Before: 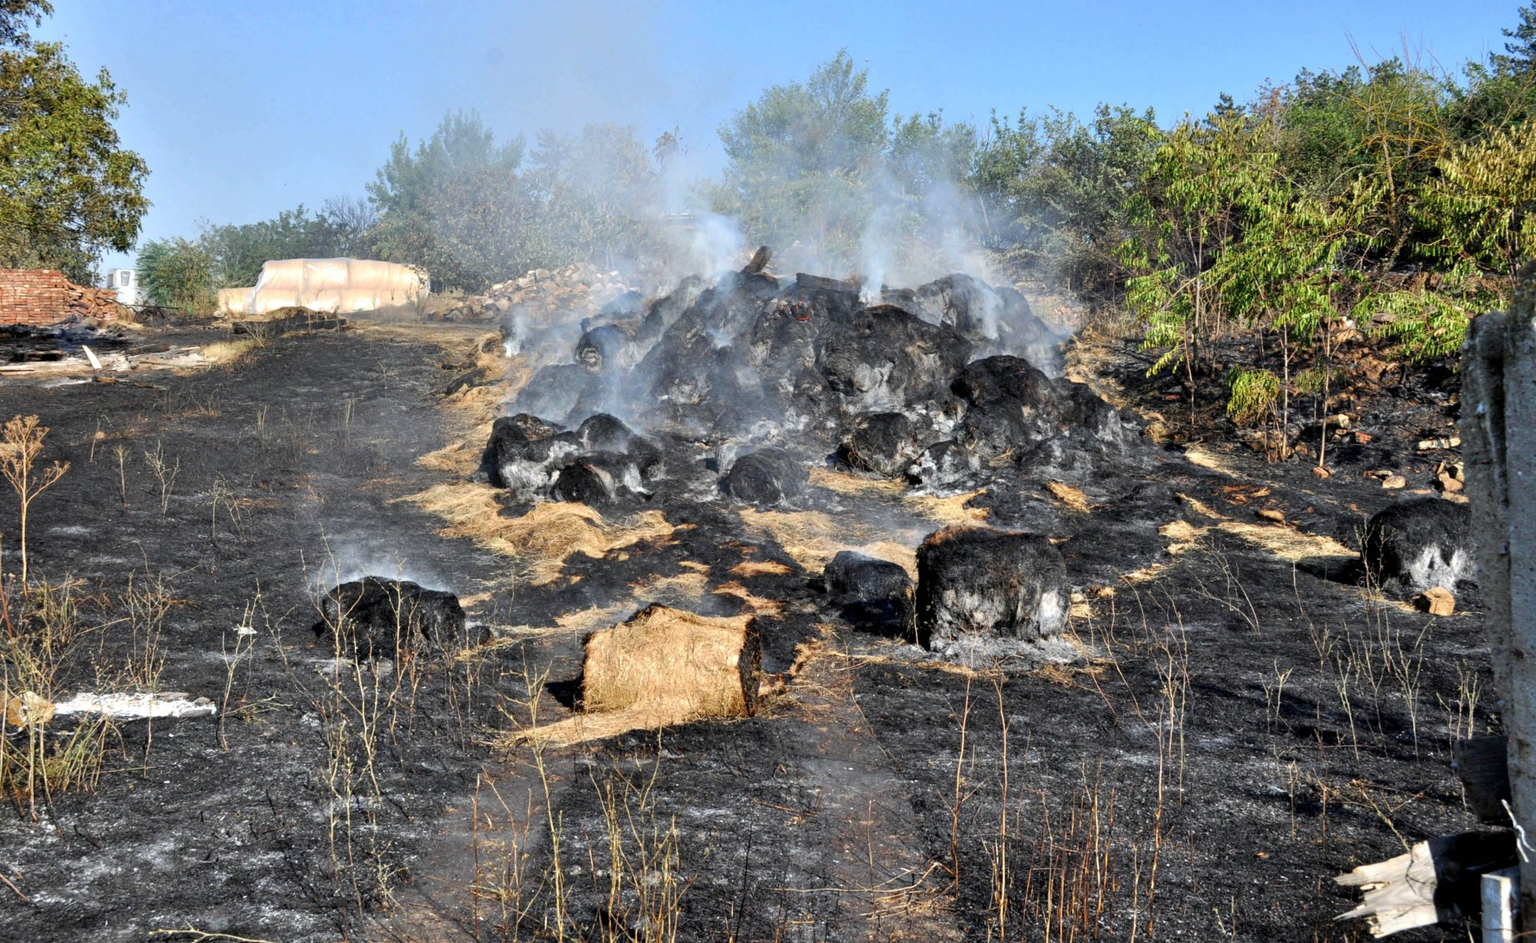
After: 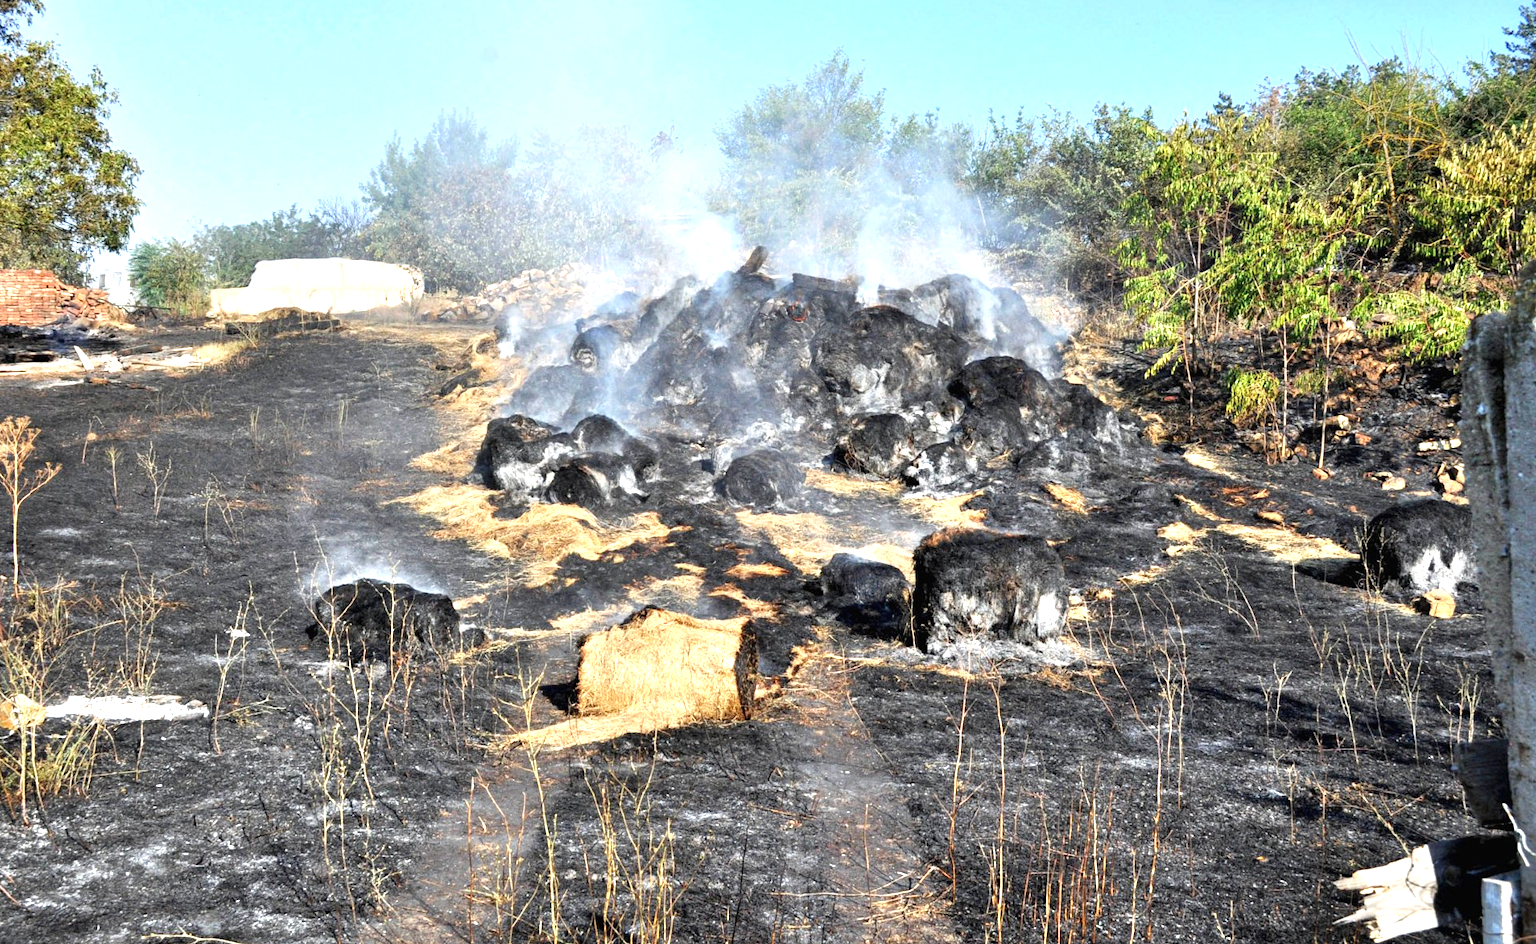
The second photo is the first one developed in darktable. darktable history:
crop and rotate: left 0.614%, top 0.179%, bottom 0.309%
exposure: black level correction -0.001, exposure 0.9 EV, compensate exposure bias true, compensate highlight preservation false
